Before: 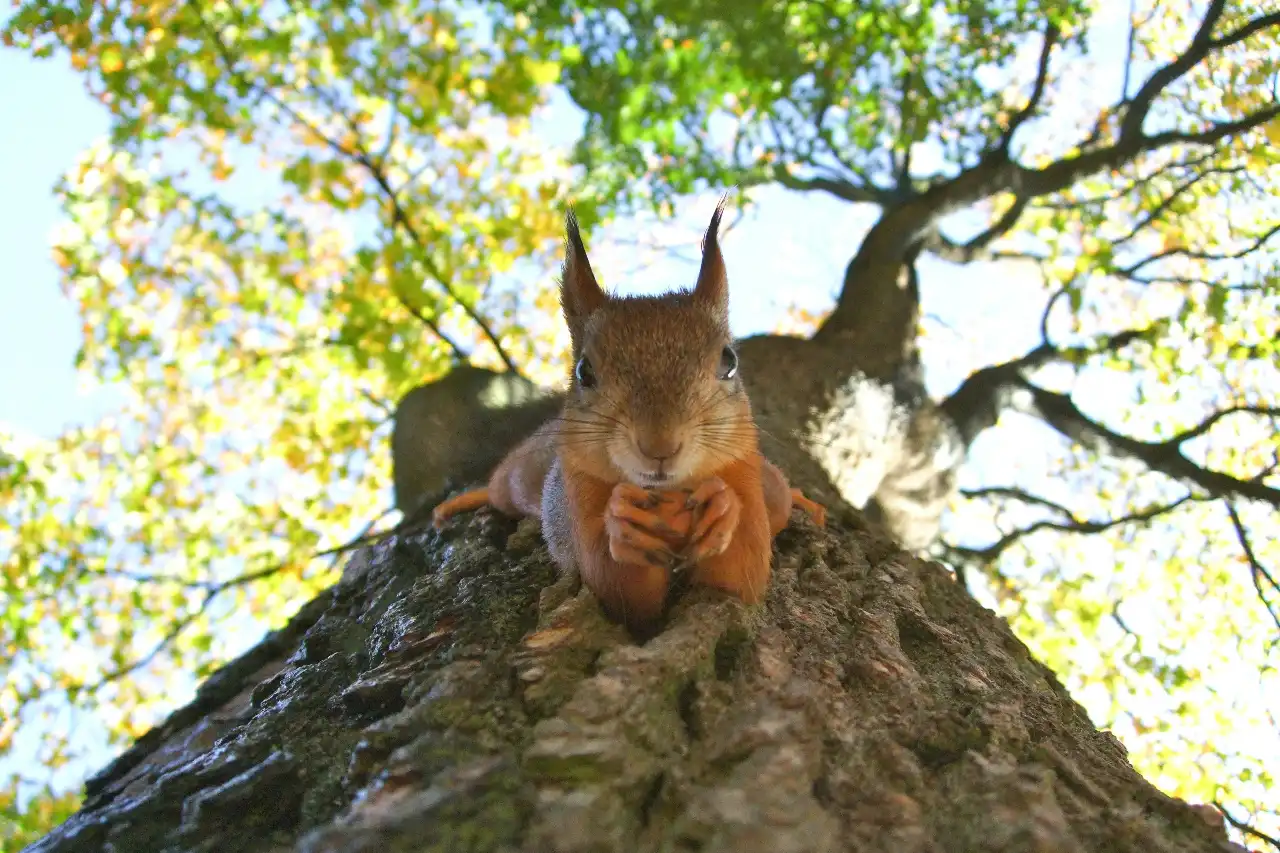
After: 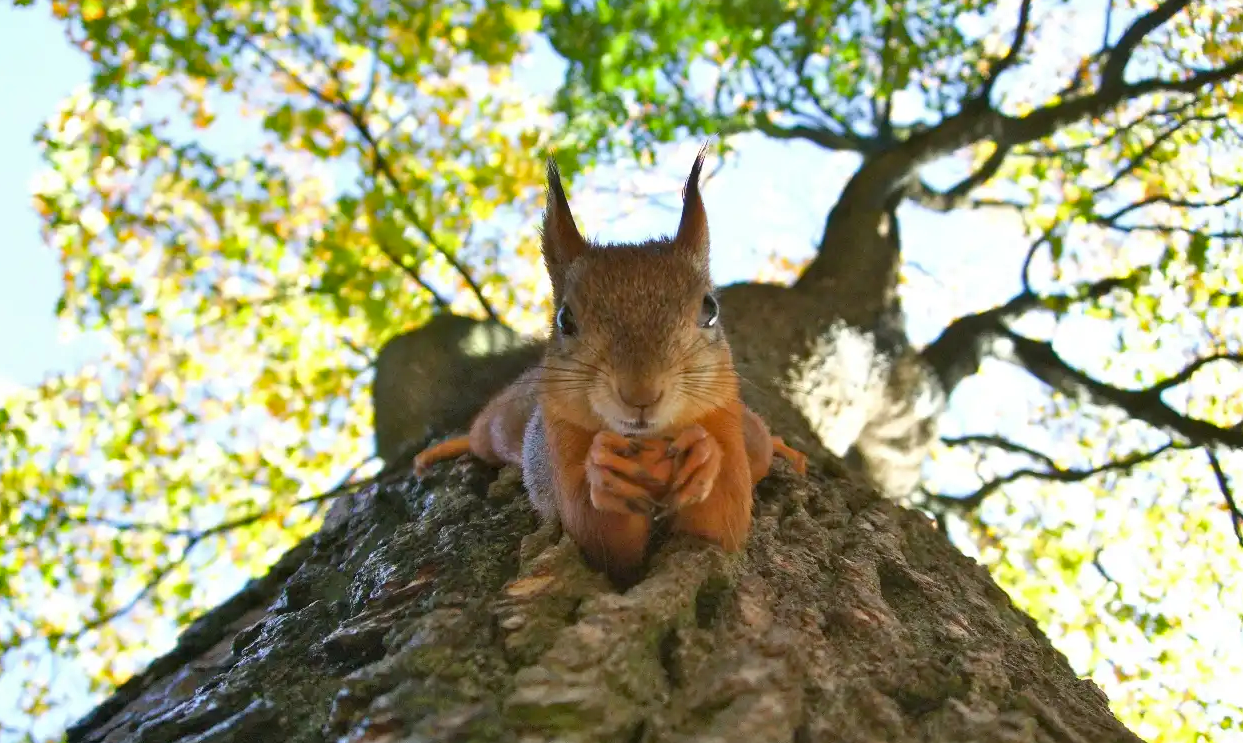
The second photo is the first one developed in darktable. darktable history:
shadows and highlights: shadows 35, highlights -35, soften with gaussian
crop: left 1.507%, top 6.147%, right 1.379%, bottom 6.637%
haze removal: compatibility mode true, adaptive false
